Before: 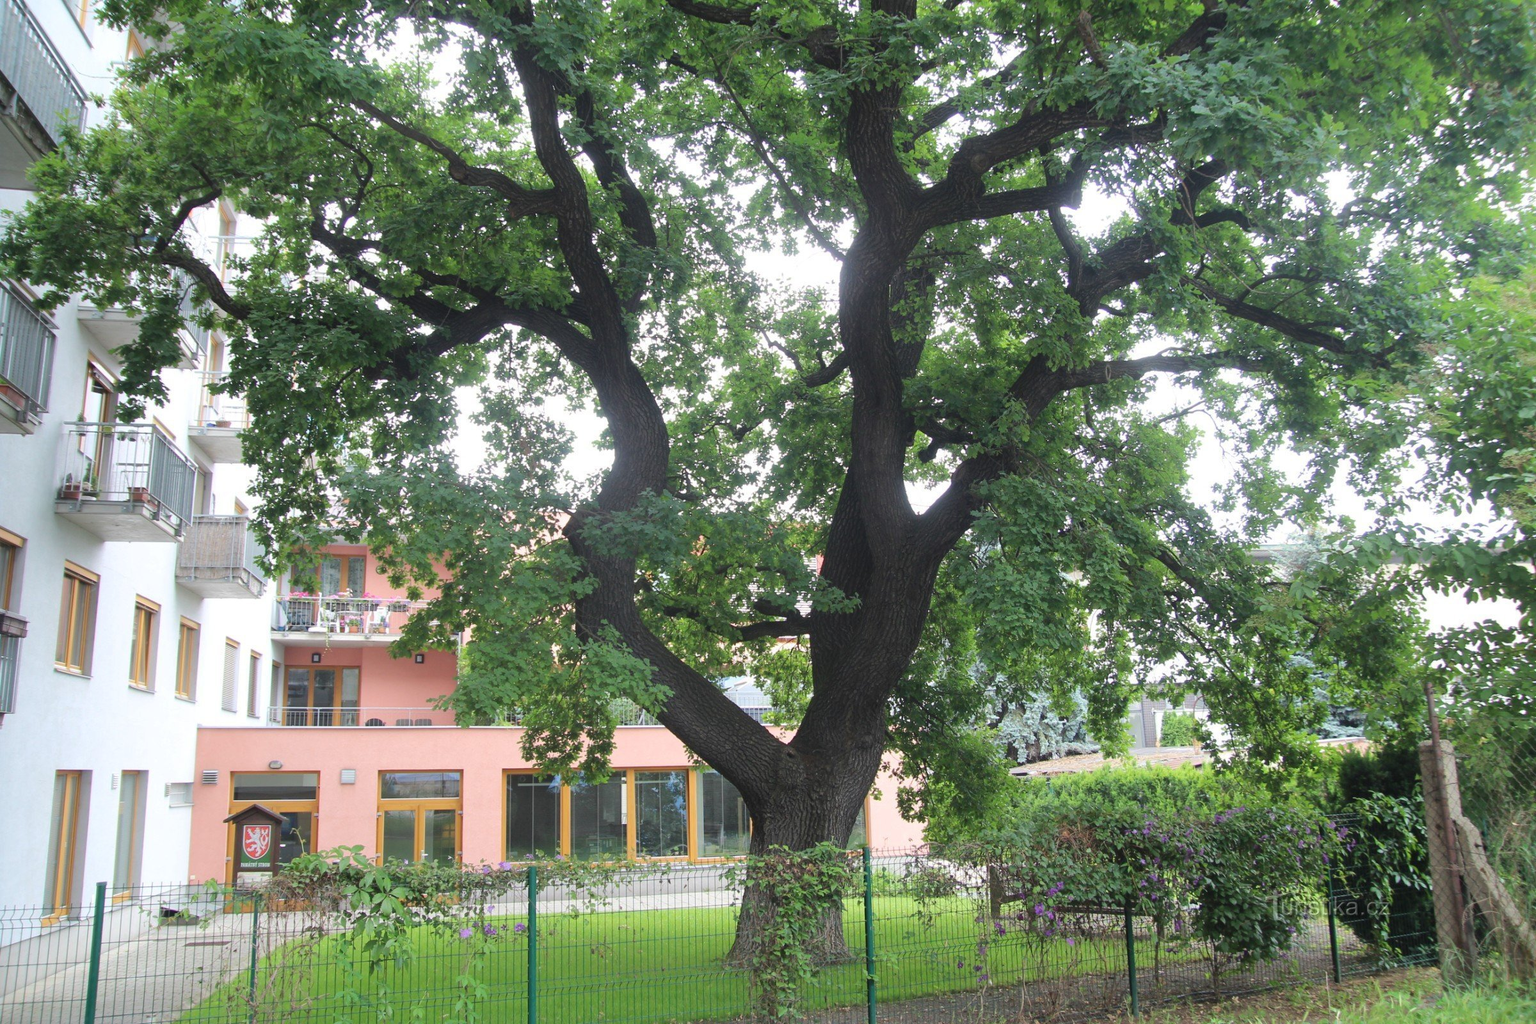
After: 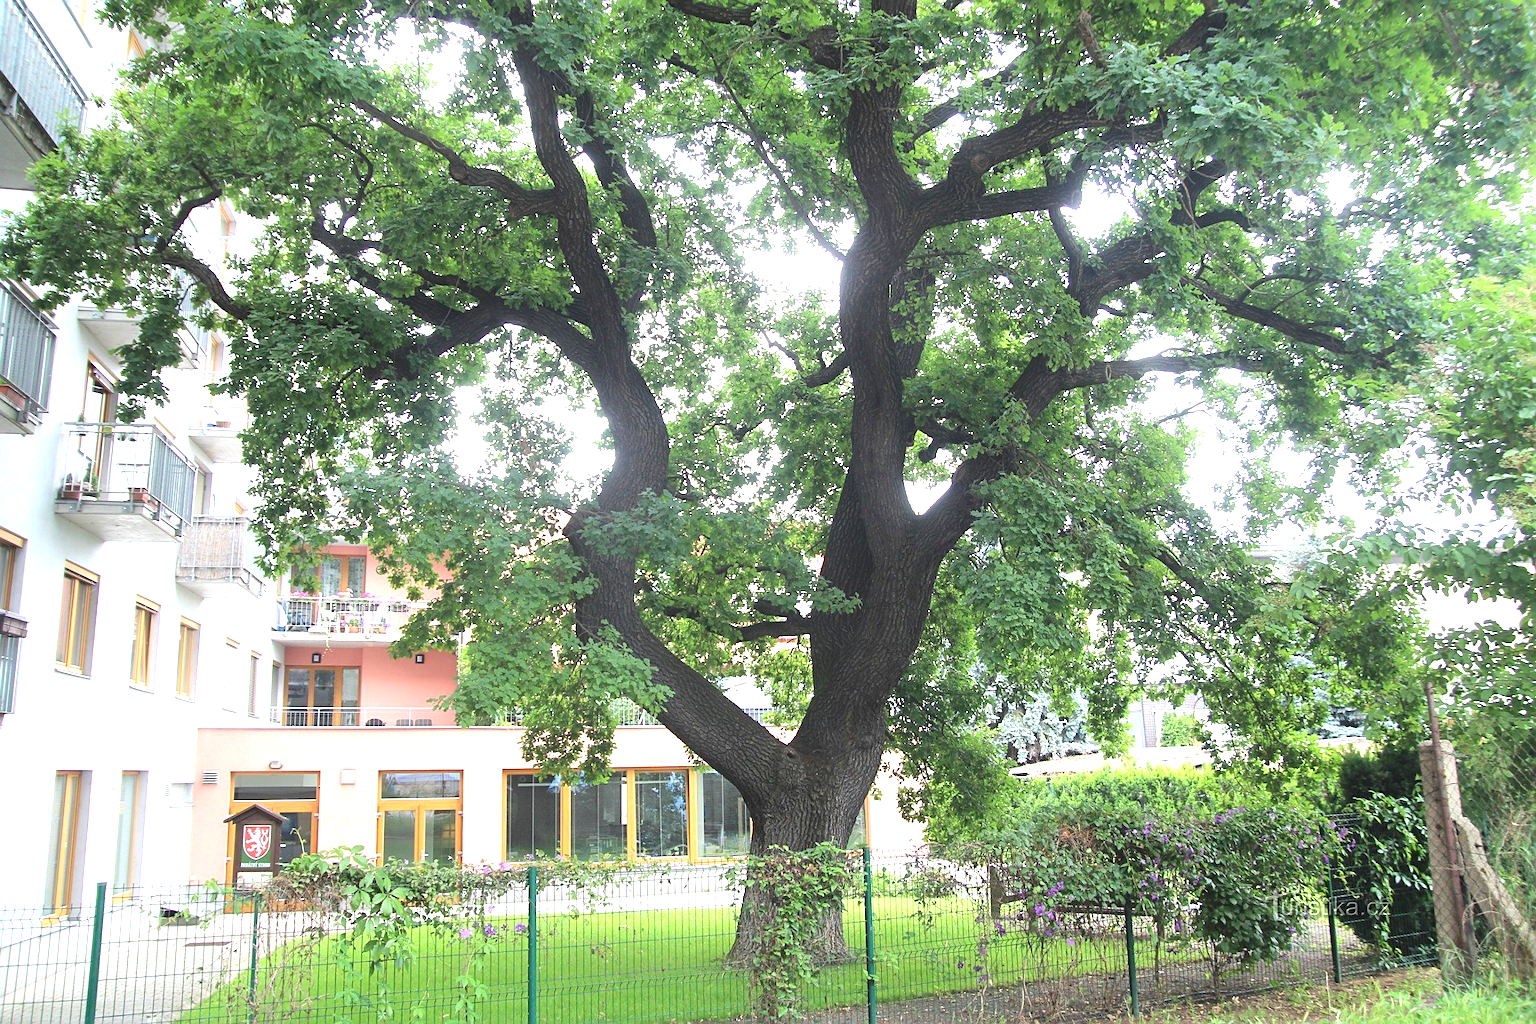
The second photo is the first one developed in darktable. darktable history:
exposure: exposure 0.95 EV, compensate highlight preservation false
sharpen: on, module defaults
